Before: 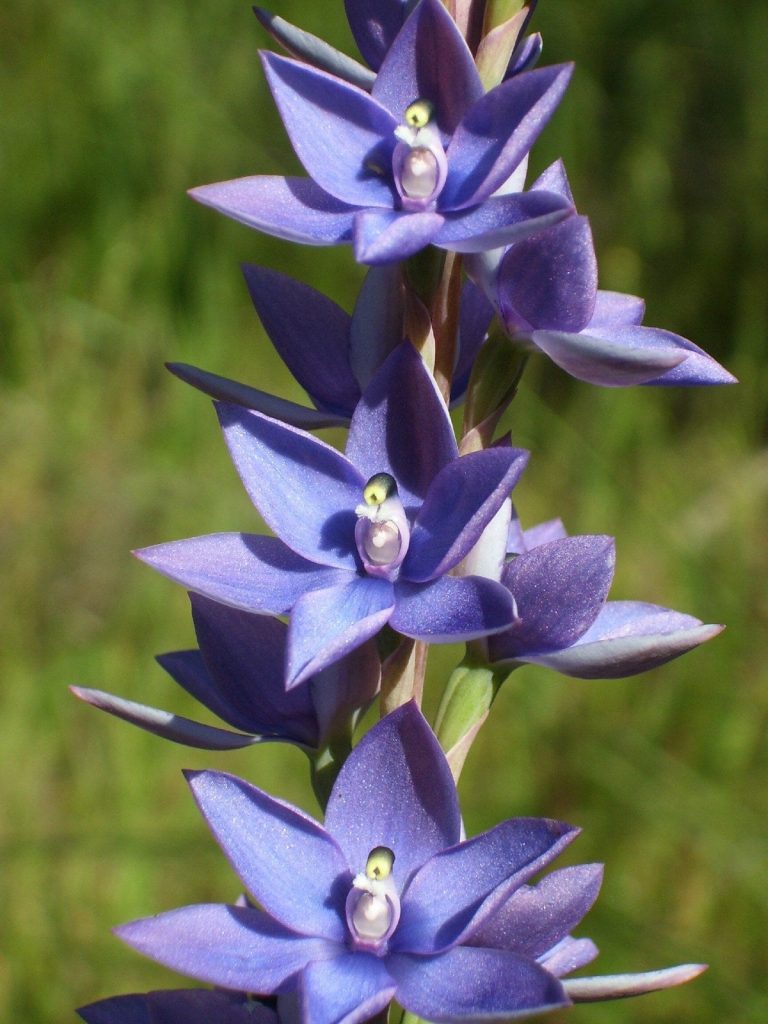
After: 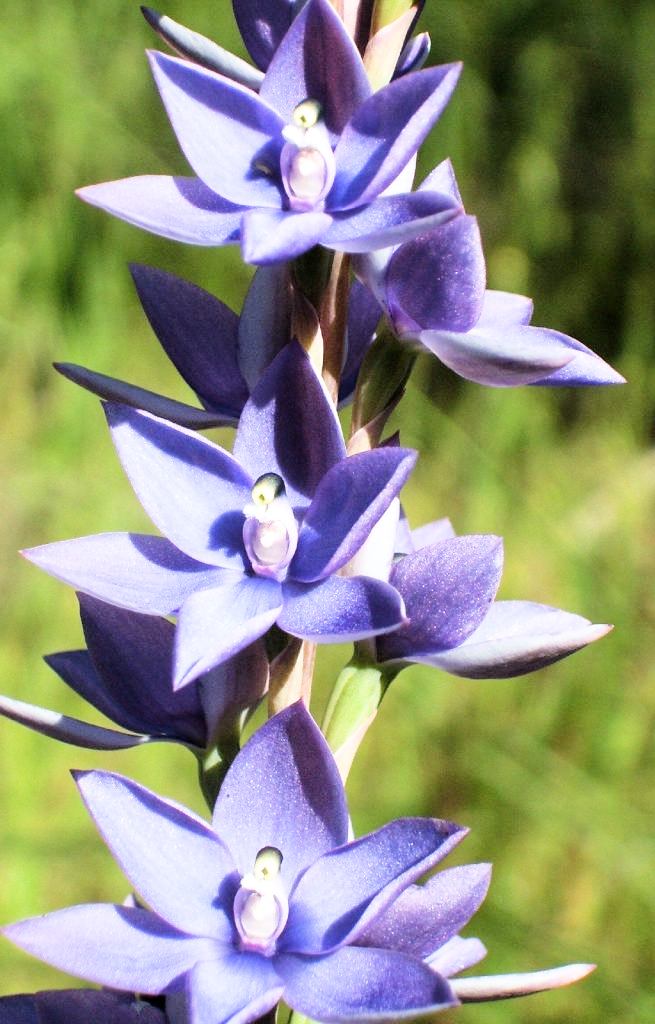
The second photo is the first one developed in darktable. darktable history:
filmic rgb: black relative exposure -5.02 EV, white relative exposure 3.51 EV, hardness 3.19, contrast 1.412, highlights saturation mix -31.11%
exposure: black level correction 0, exposure 1.277 EV, compensate exposure bias true, compensate highlight preservation false
crop and rotate: left 14.647%
